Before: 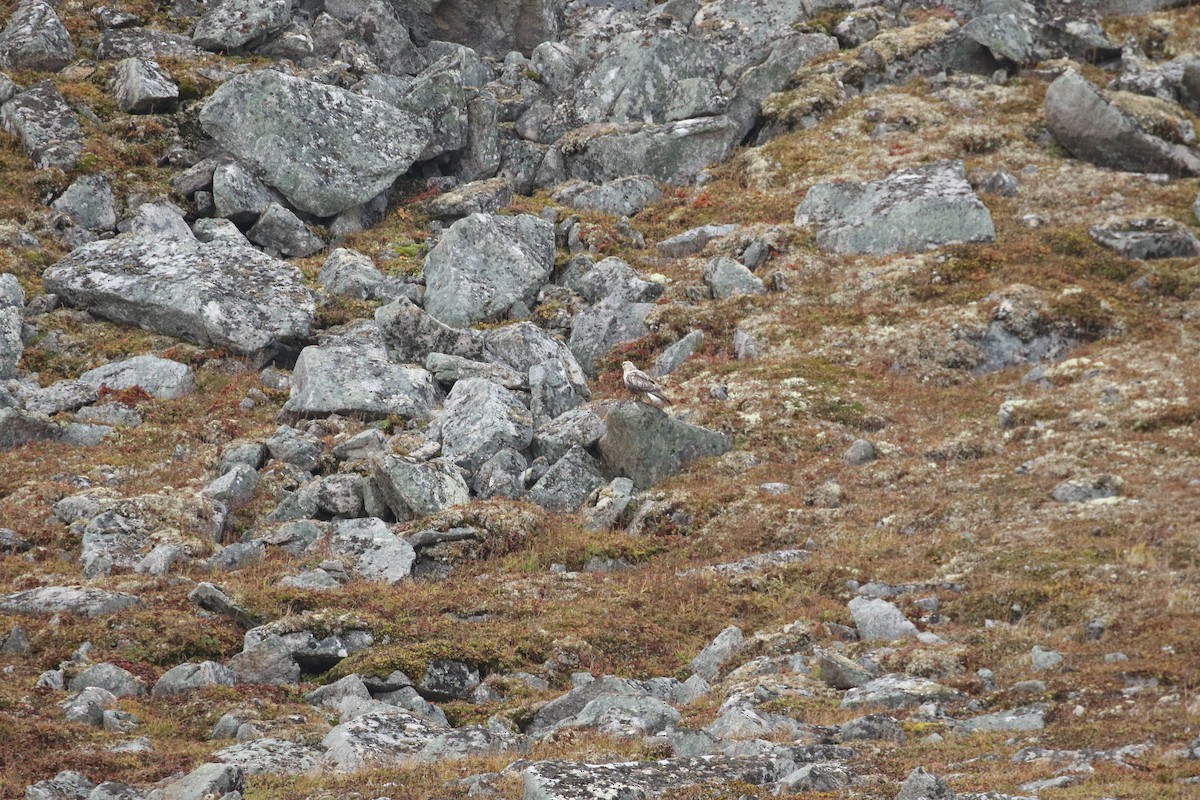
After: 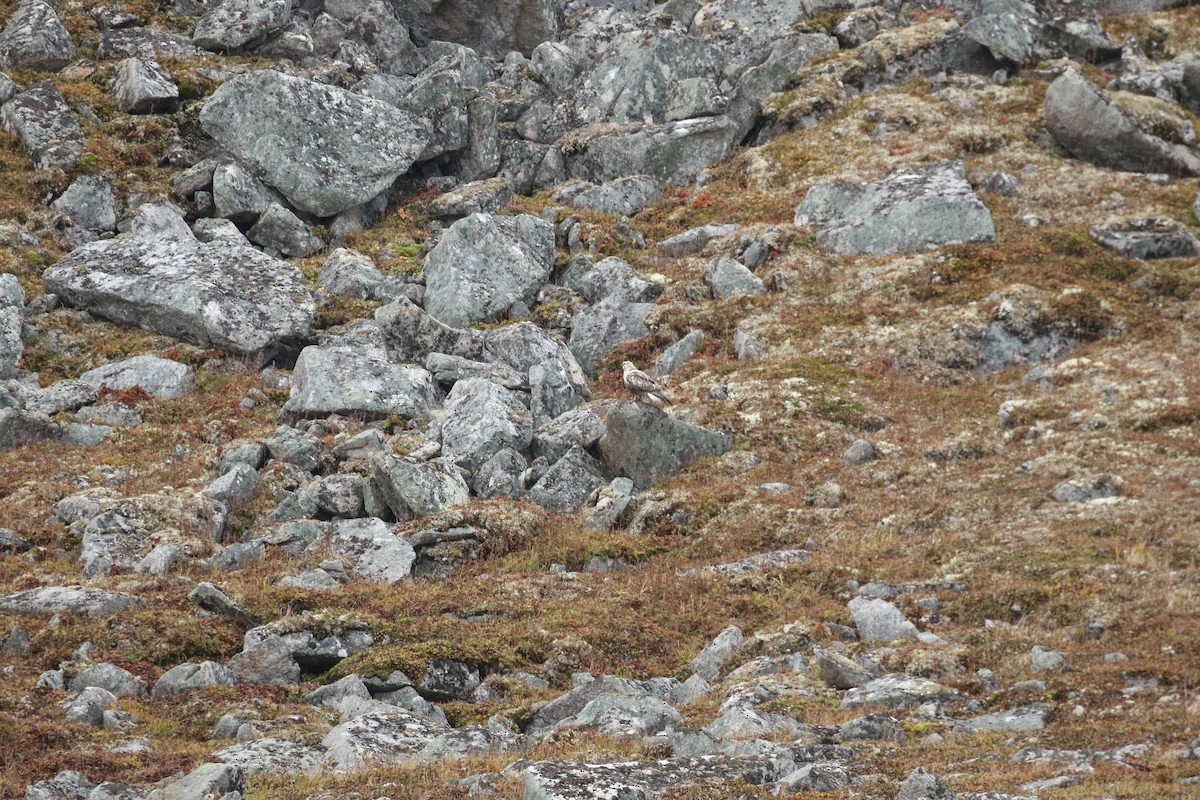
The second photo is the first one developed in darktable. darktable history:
local contrast: highlights 103%, shadows 103%, detail 119%, midtone range 0.2
tone equalizer: edges refinement/feathering 500, mask exposure compensation -1.57 EV, preserve details guided filter
